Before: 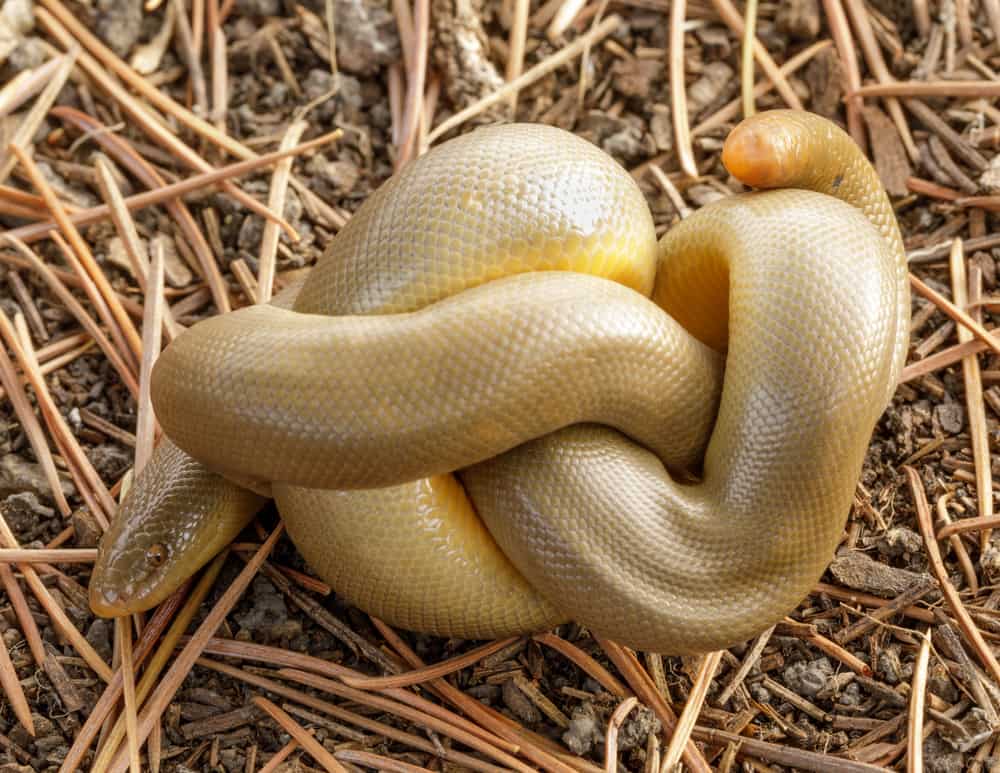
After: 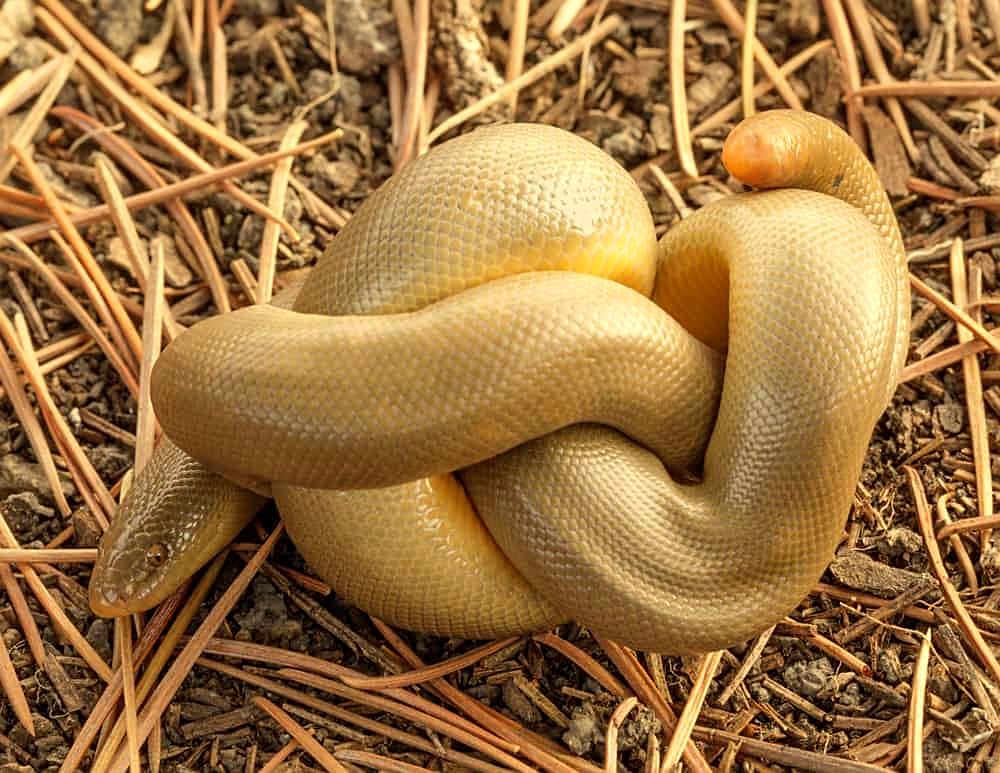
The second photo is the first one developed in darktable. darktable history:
sharpen: on, module defaults
white balance: red 1.08, blue 0.791
local contrast: mode bilateral grid, contrast 20, coarseness 50, detail 102%, midtone range 0.2
